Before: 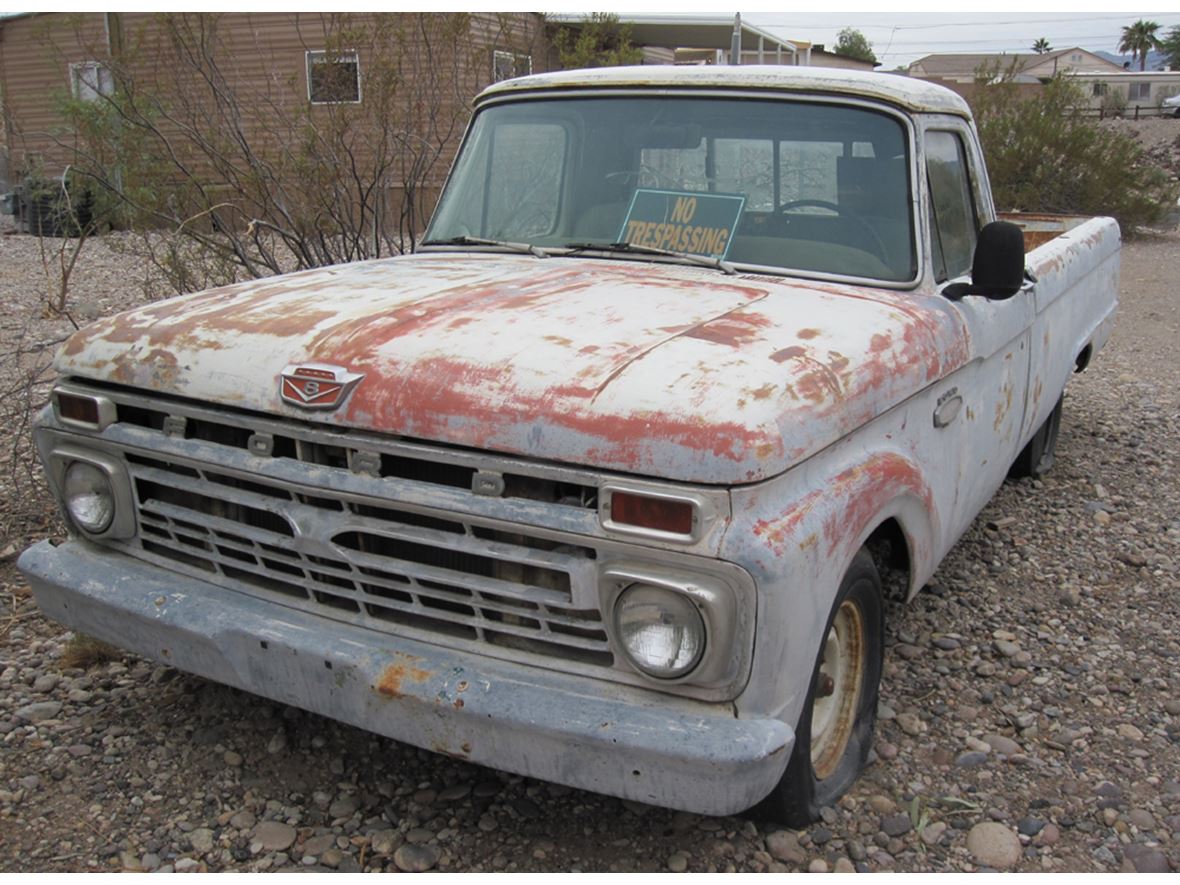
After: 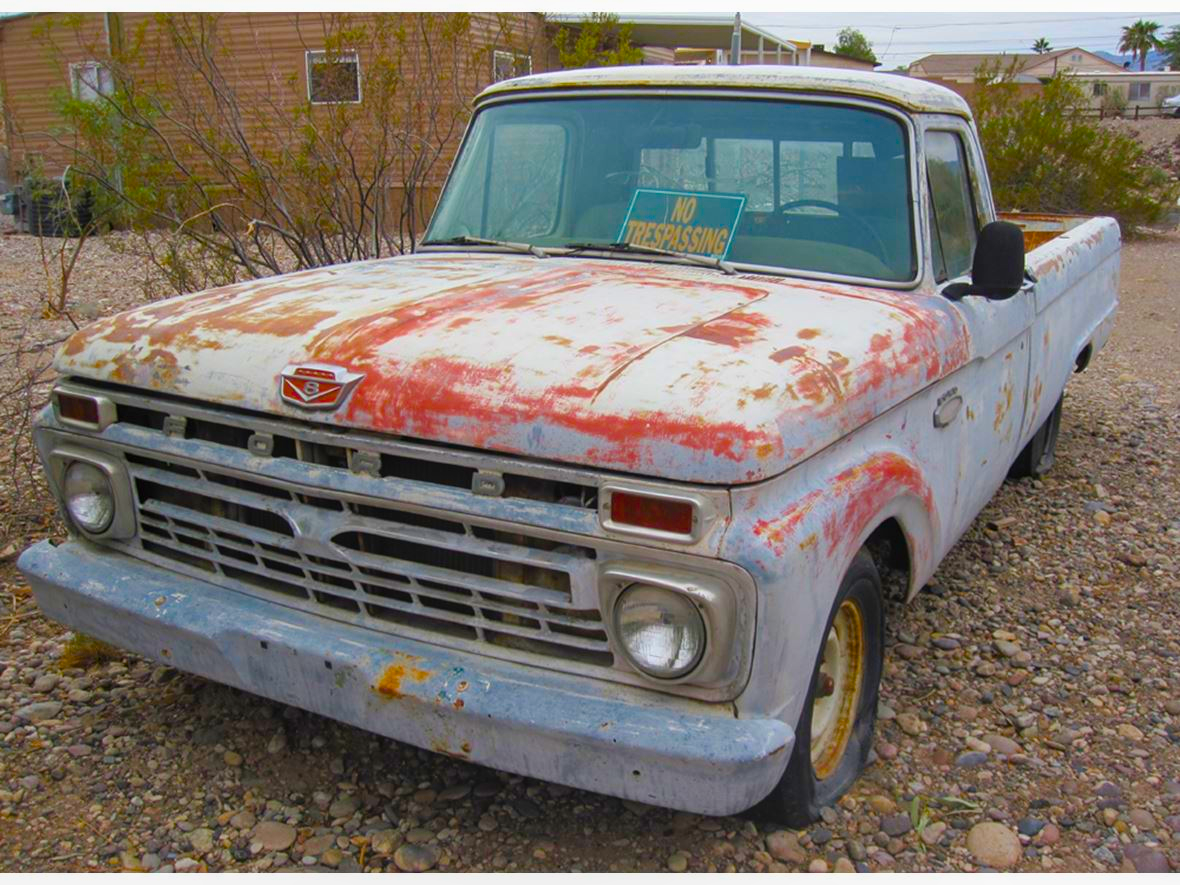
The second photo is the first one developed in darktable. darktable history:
color balance rgb: linear chroma grading › shadows 10.006%, linear chroma grading › highlights 9.743%, linear chroma grading › global chroma 15.373%, linear chroma grading › mid-tones 14.887%, perceptual saturation grading › global saturation 34.756%, perceptual saturation grading › highlights -25.696%, perceptual saturation grading › shadows 24.036%, global vibrance 50.117%
local contrast: detail 109%
